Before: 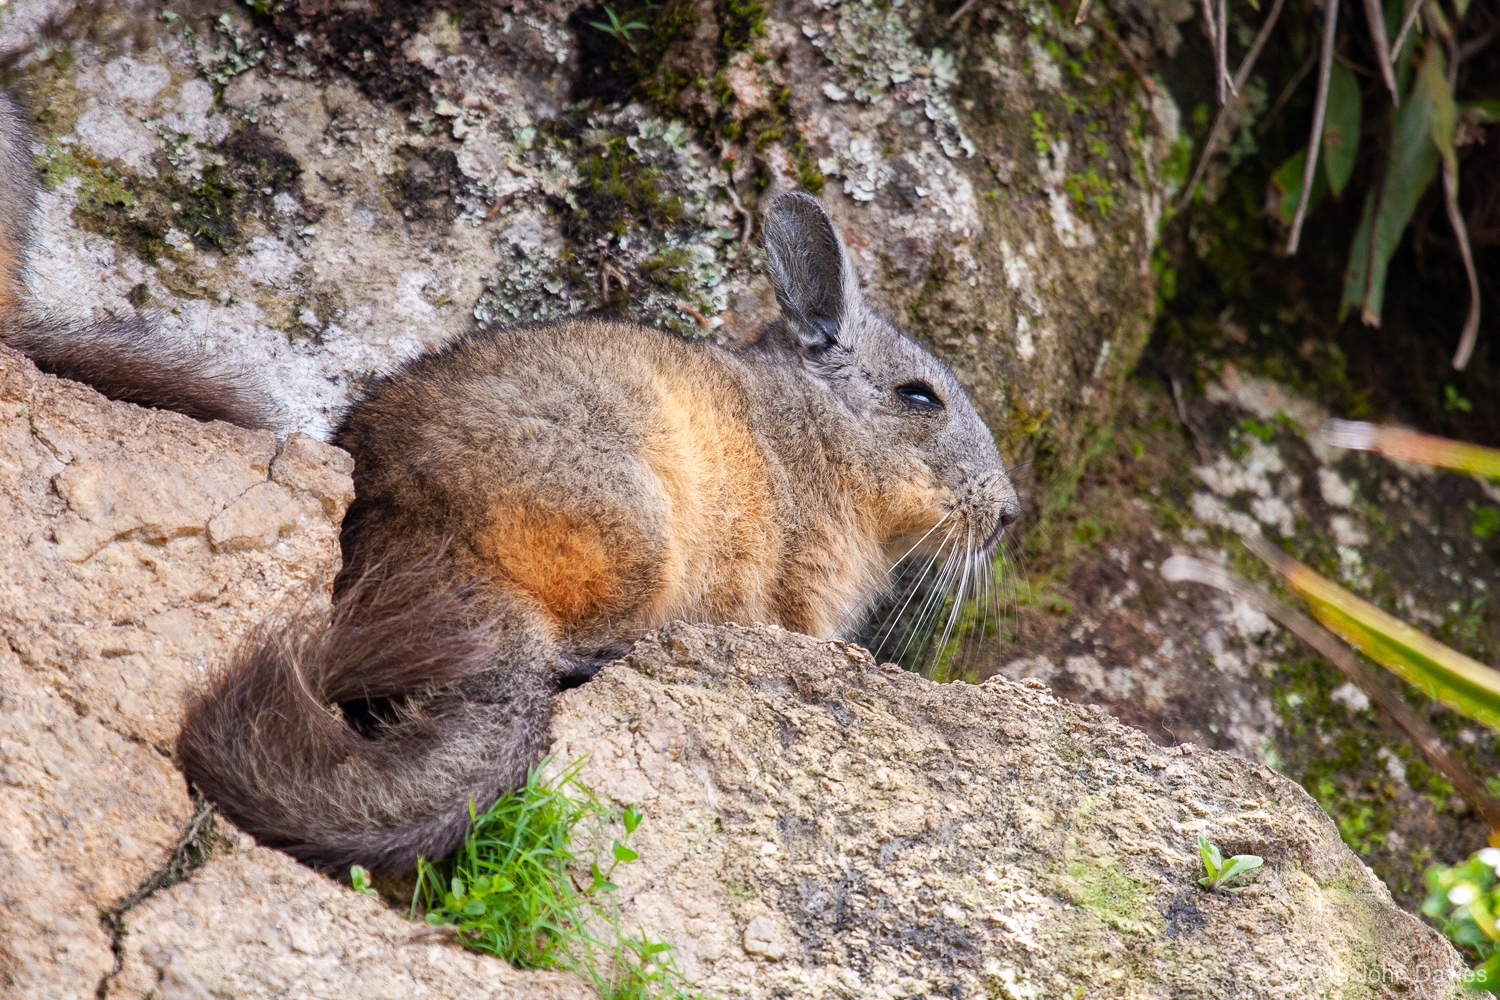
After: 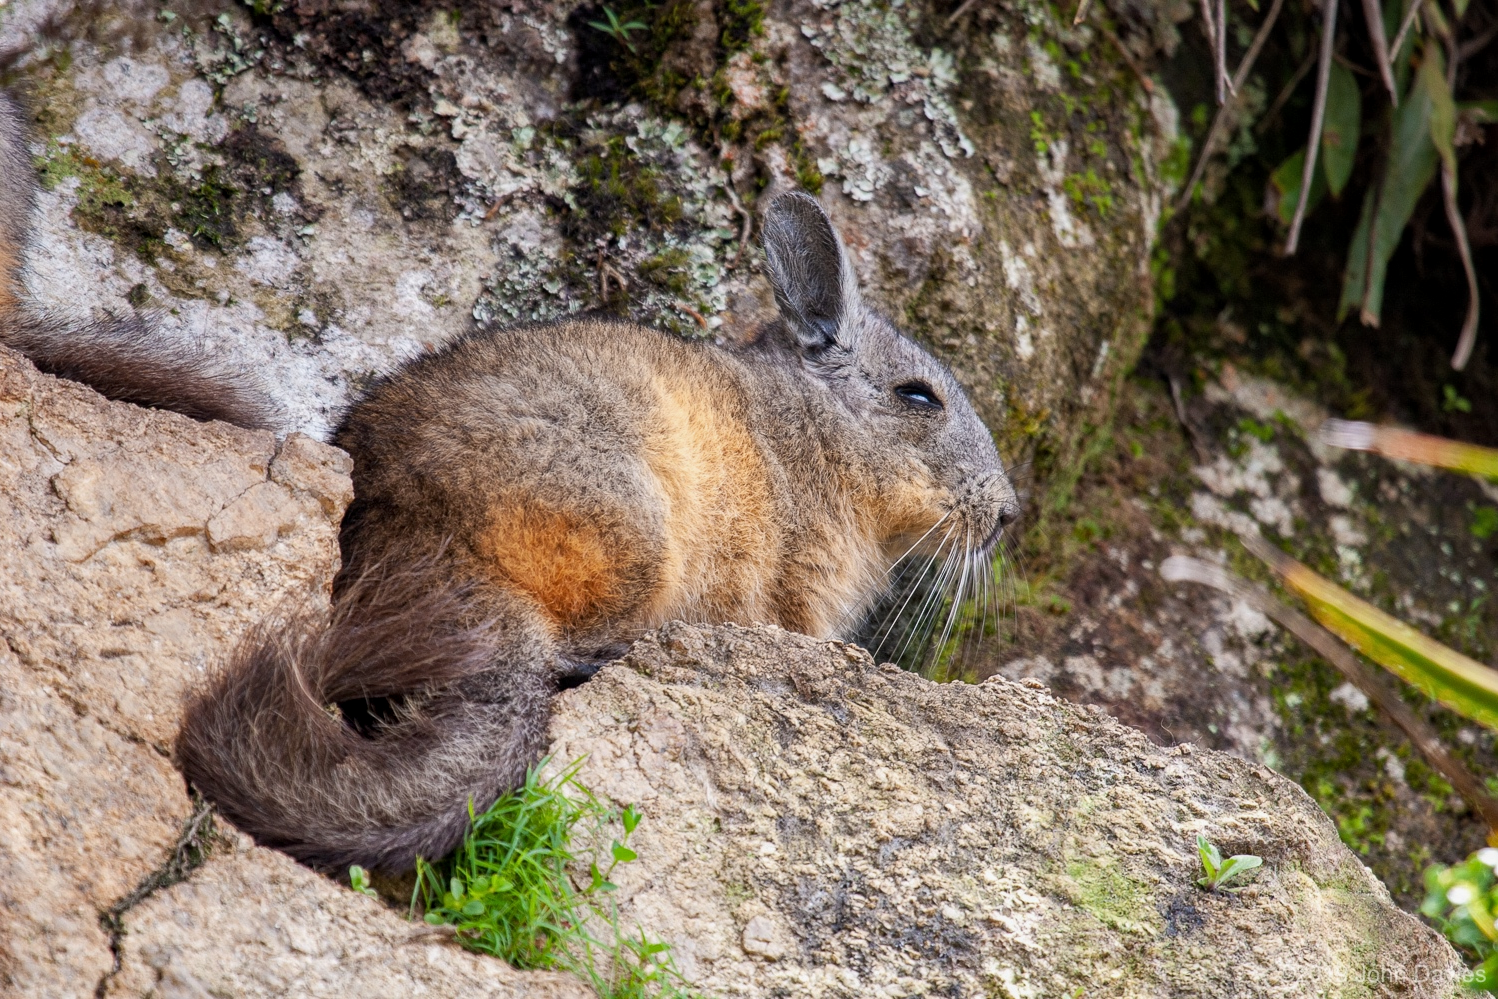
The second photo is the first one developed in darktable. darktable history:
exposure: exposure -0.157 EV, compensate highlight preservation false
crop and rotate: left 0.126%
shadows and highlights: radius 125.46, shadows 21.19, highlights -21.19, low approximation 0.01
local contrast: highlights 100%, shadows 100%, detail 120%, midtone range 0.2
